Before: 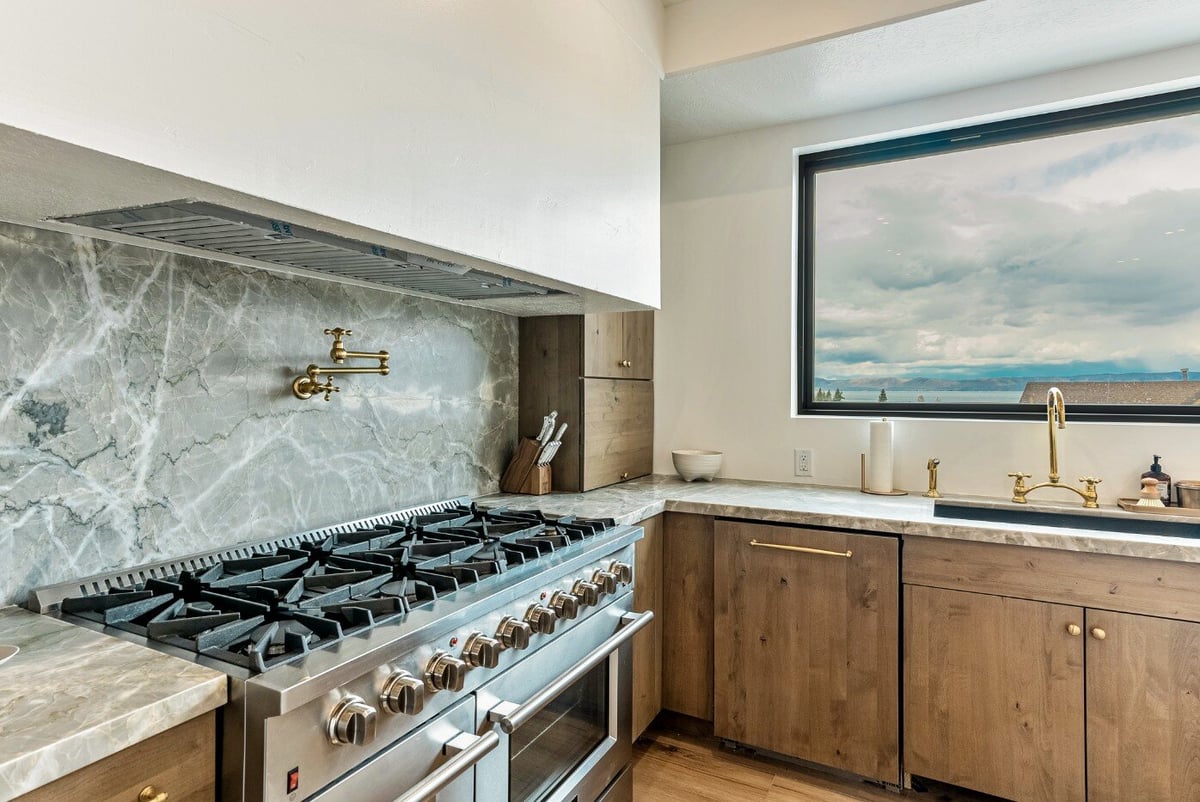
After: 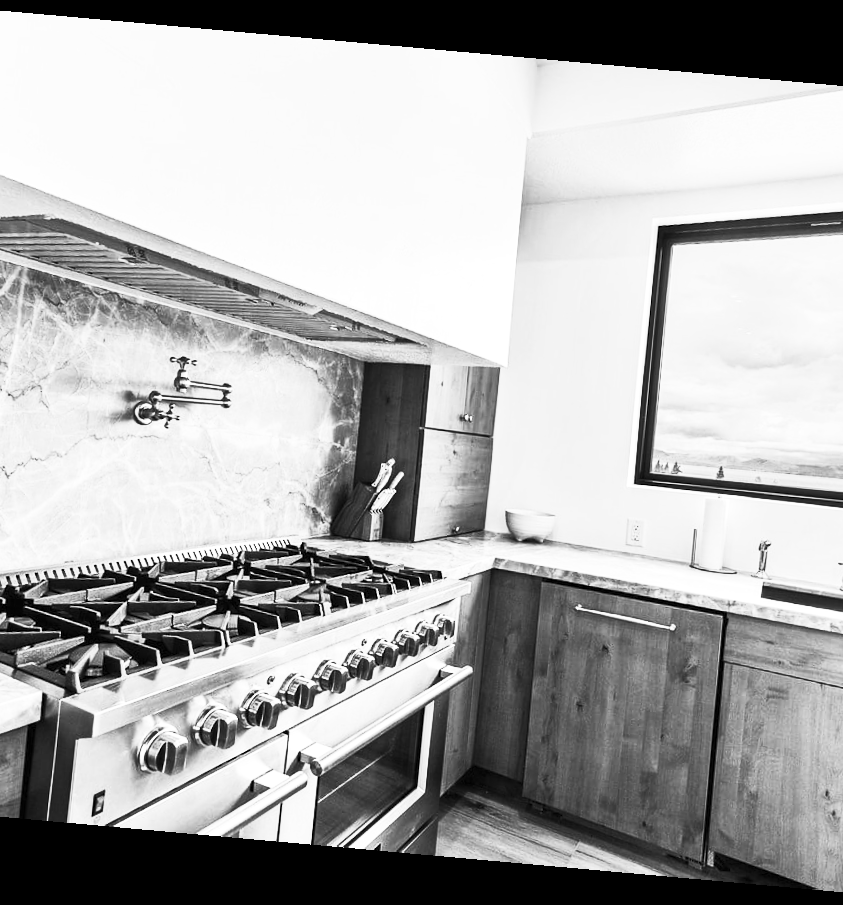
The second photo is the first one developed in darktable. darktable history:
contrast brightness saturation: contrast 0.53, brightness 0.47, saturation -1
crop: left 15.419%, right 17.914%
exposure: exposure -0.177 EV, compensate highlight preservation false
rotate and perspective: rotation 5.12°, automatic cropping off
tone equalizer: -8 EV -0.417 EV, -7 EV -0.389 EV, -6 EV -0.333 EV, -5 EV -0.222 EV, -3 EV 0.222 EV, -2 EV 0.333 EV, -1 EV 0.389 EV, +0 EV 0.417 EV, edges refinement/feathering 500, mask exposure compensation -1.57 EV, preserve details no
